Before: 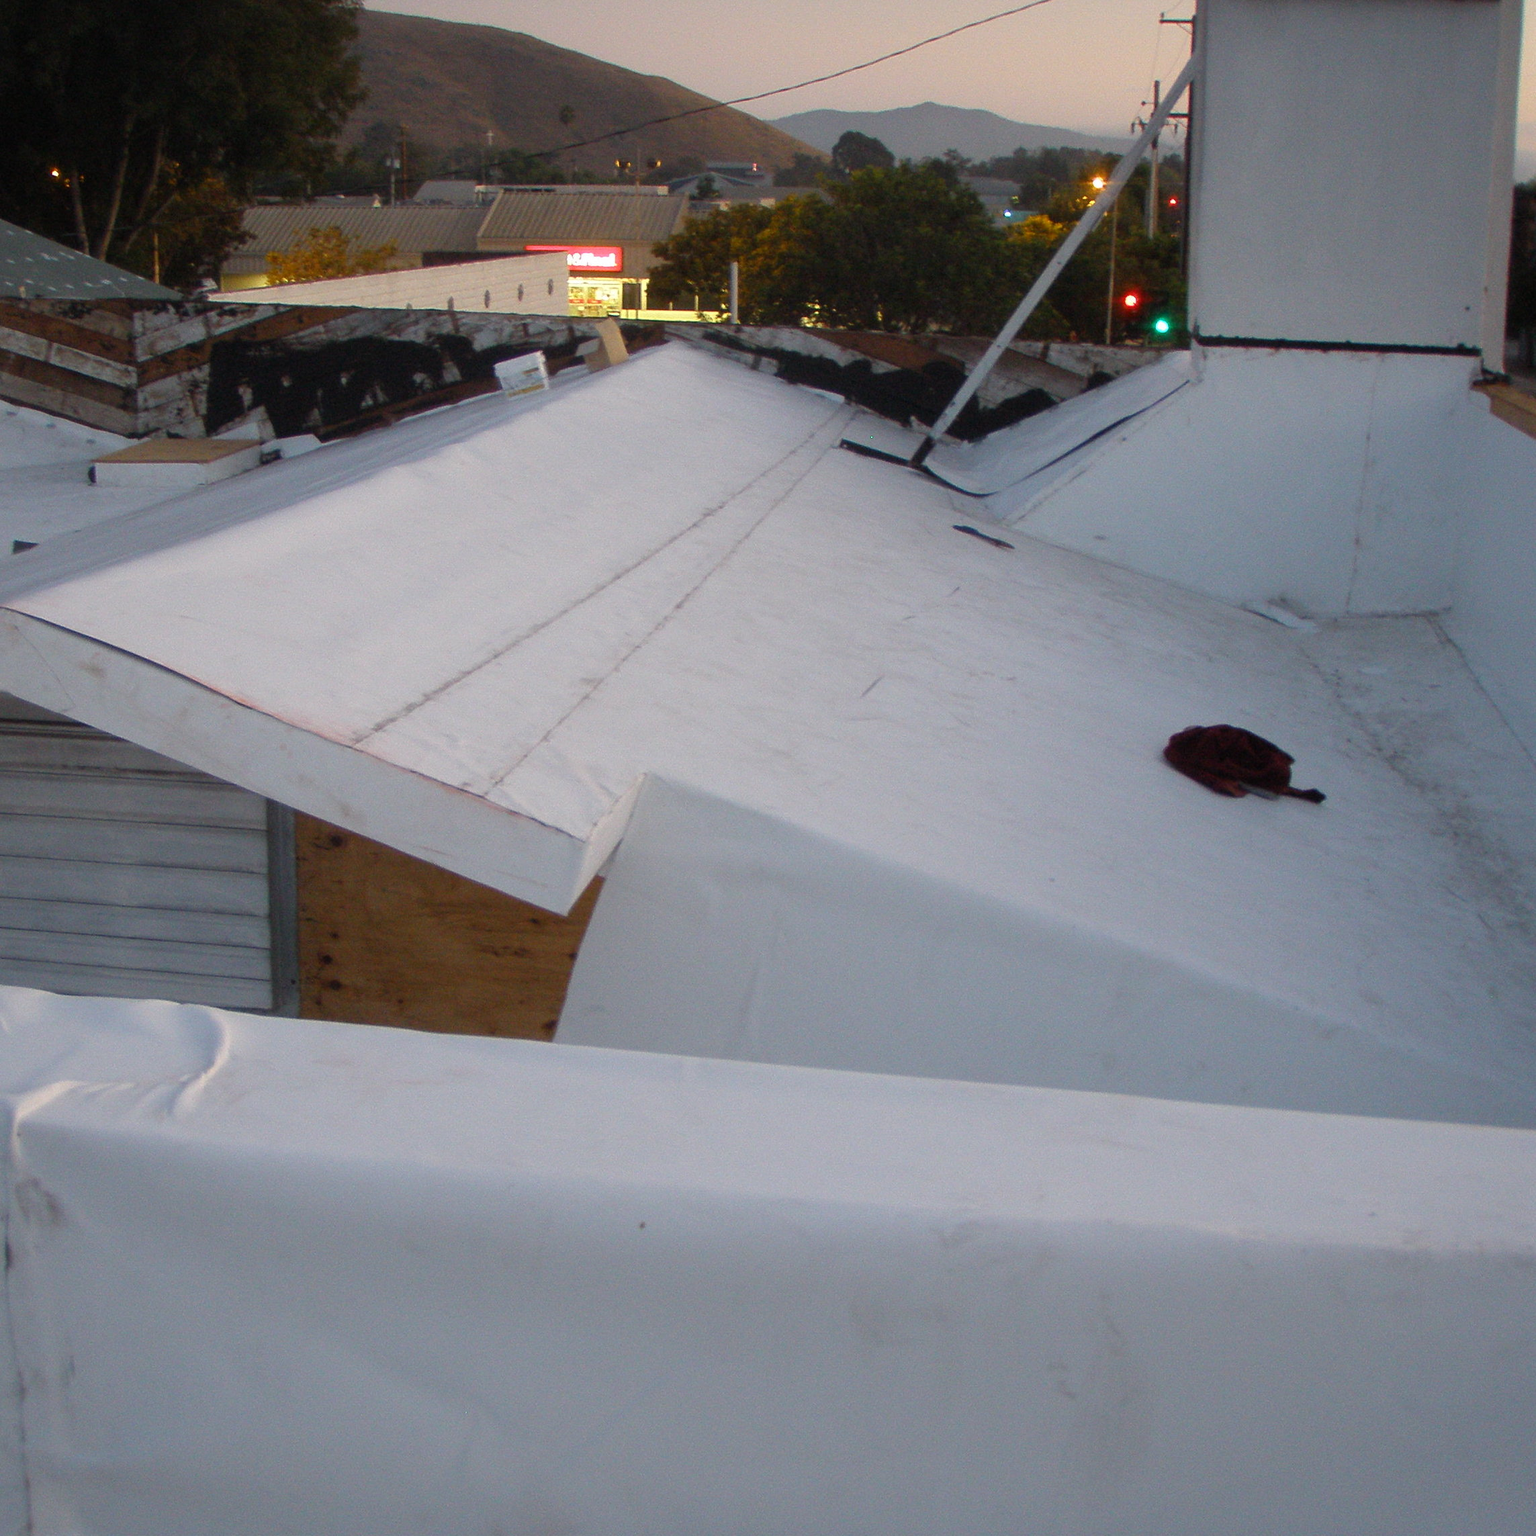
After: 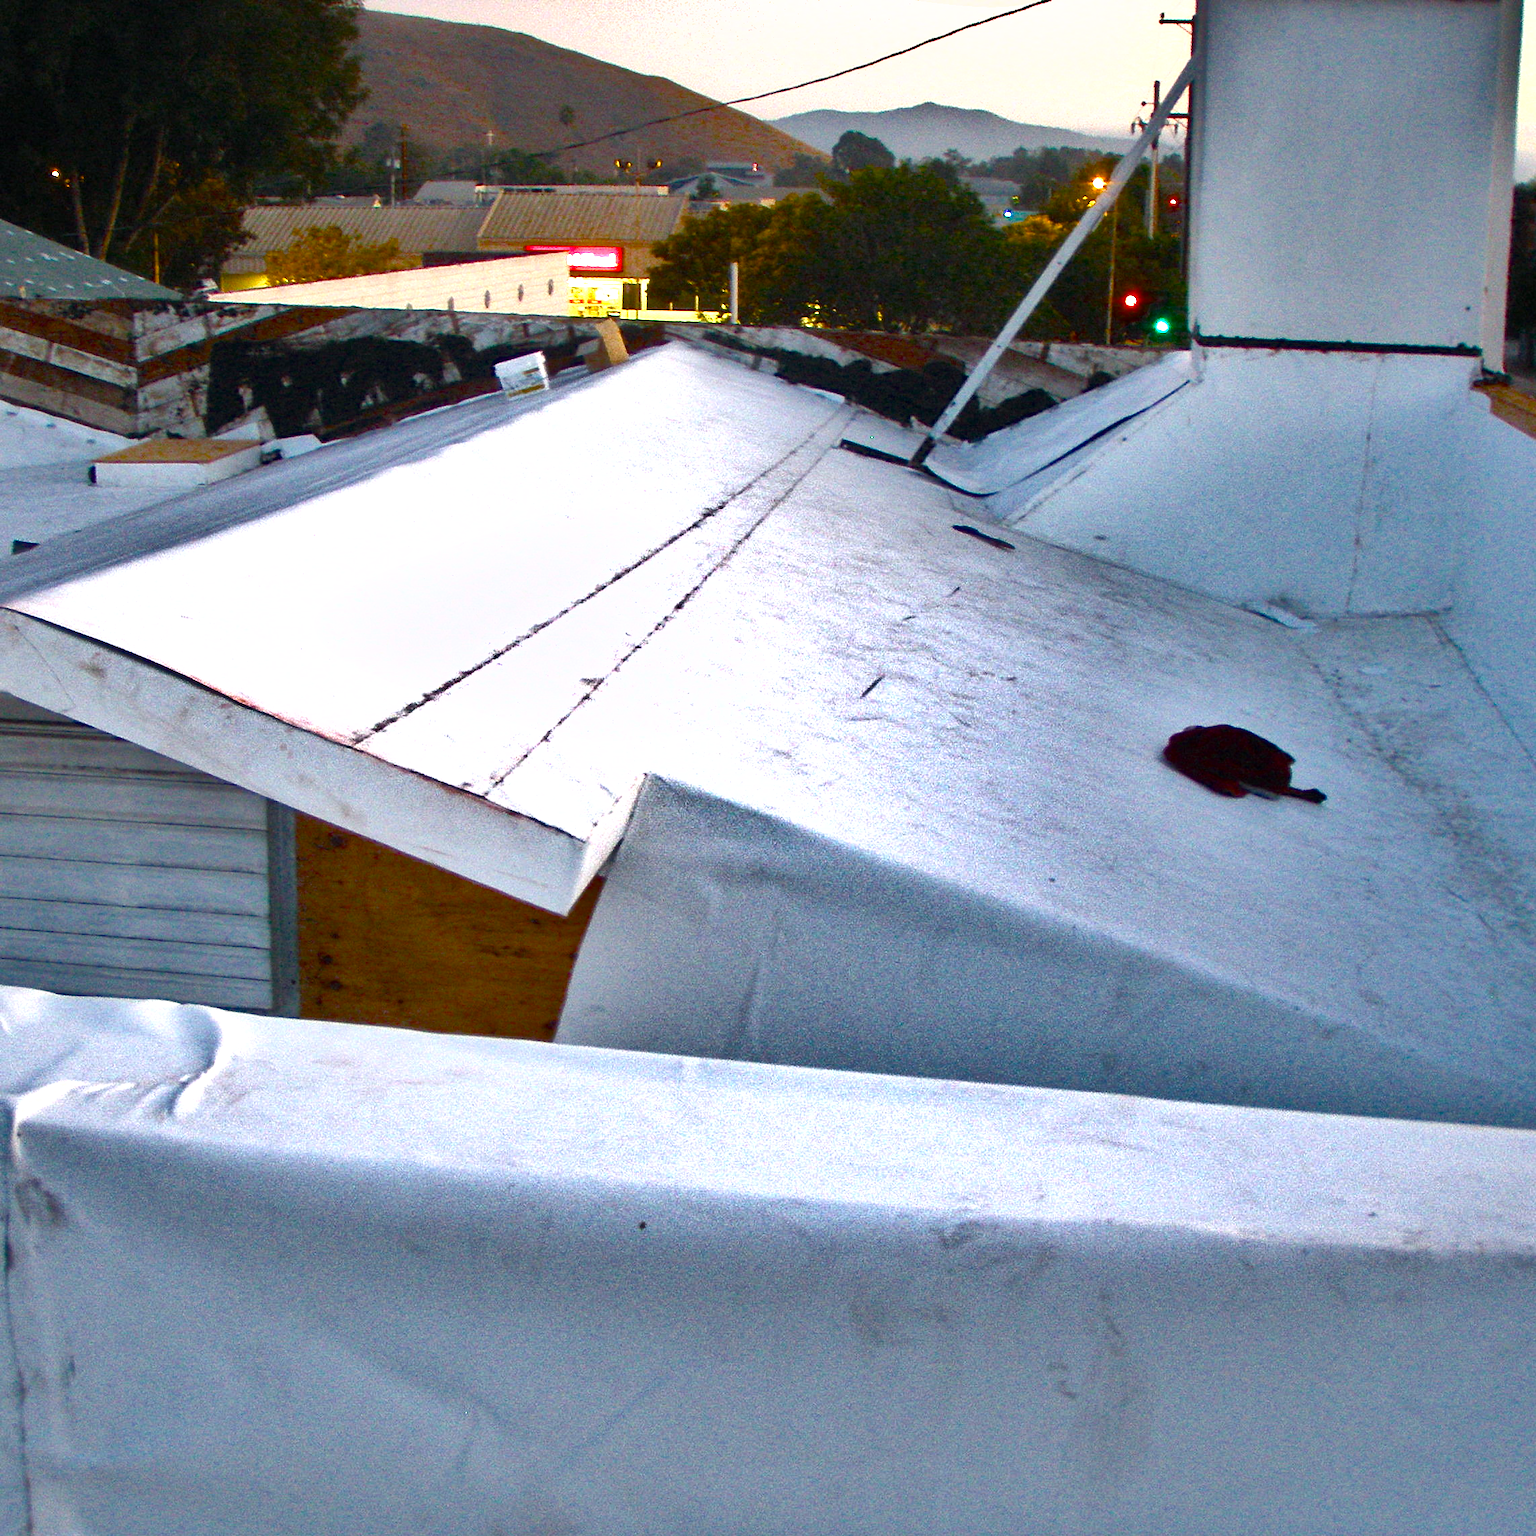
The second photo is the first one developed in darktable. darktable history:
exposure: exposure 0.442 EV, compensate highlight preservation false
color balance rgb: power › chroma 0.485%, power › hue 215.21°, perceptual saturation grading › global saturation 39.813%, perceptual saturation grading › highlights -24.914%, perceptual saturation grading › mid-tones 35.394%, perceptual saturation grading › shadows 35.381%, perceptual brilliance grading › global brilliance 25.815%, global vibrance 9.998%, contrast 14.898%, saturation formula JzAzBz (2021)
shadows and highlights: shadows 24.67, highlights -77.3, soften with gaussian
